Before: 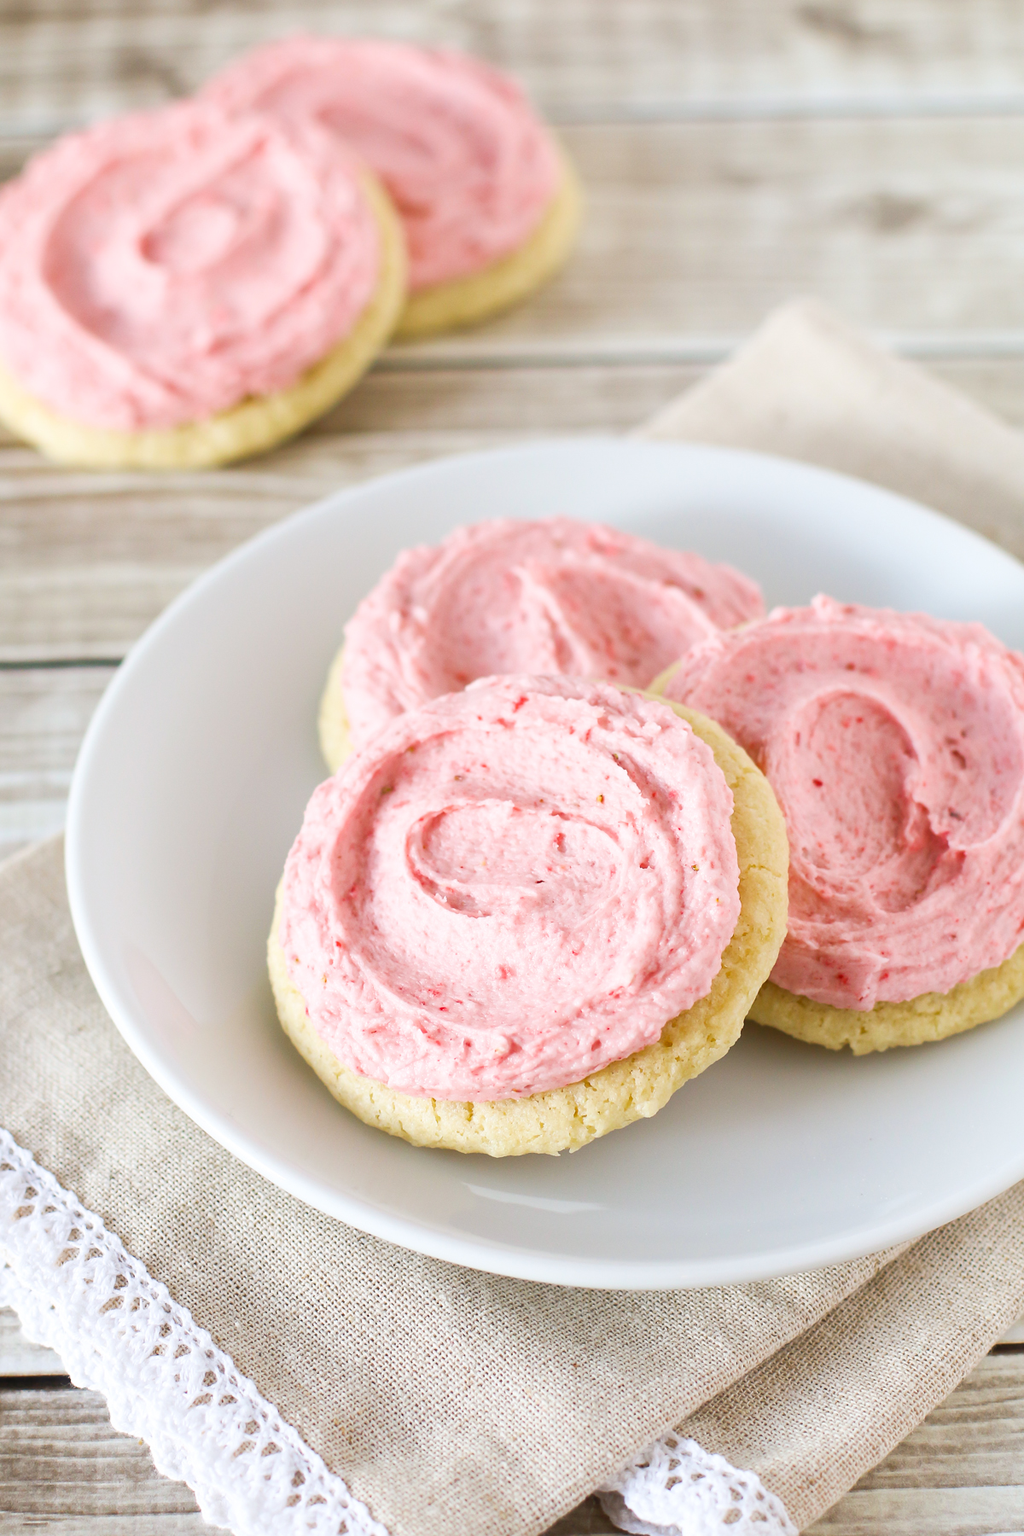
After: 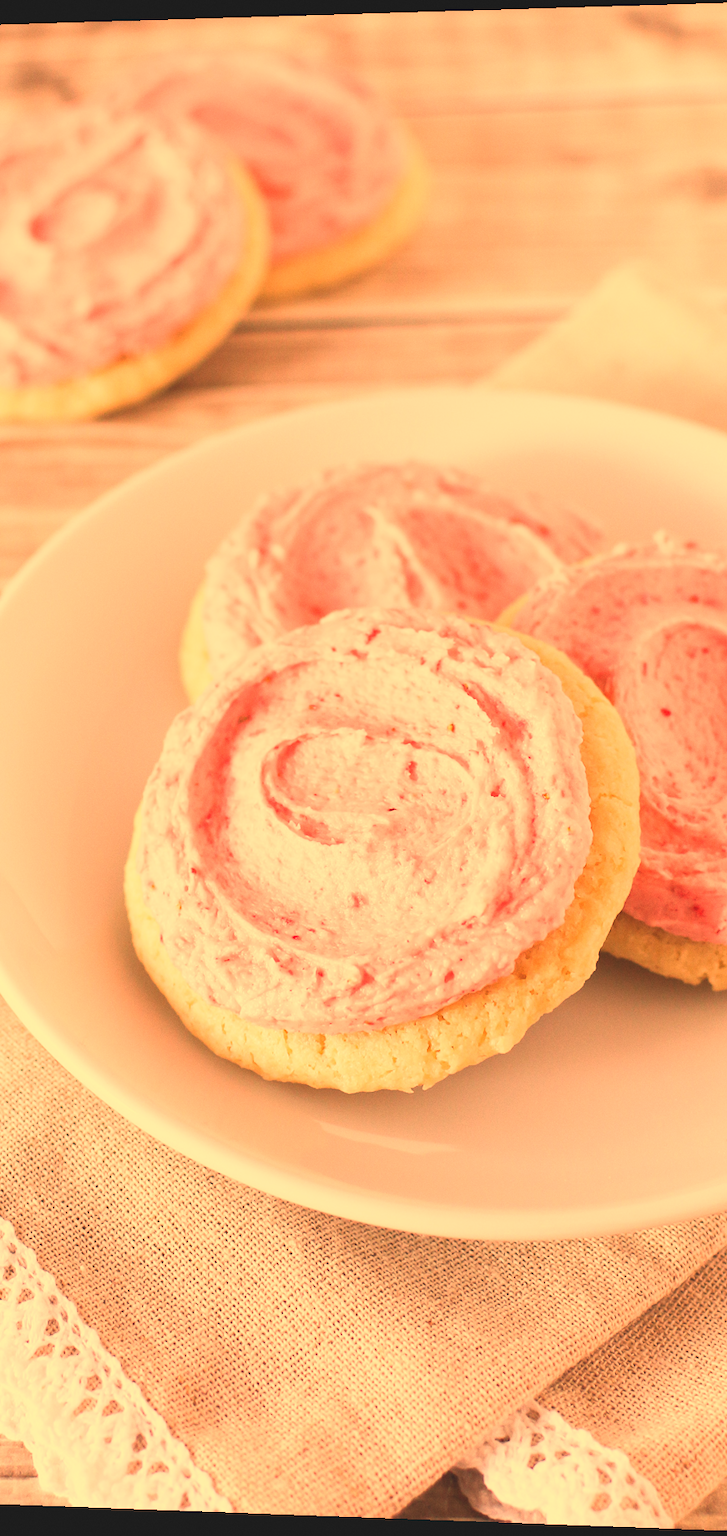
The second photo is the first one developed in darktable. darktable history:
white balance: red 1.467, blue 0.684
crop and rotate: left 15.546%, right 17.787%
grain: coarseness 0.09 ISO, strength 10%
exposure: black level correction -0.014, exposure -0.193 EV, compensate highlight preservation false
rotate and perspective: rotation 0.128°, lens shift (vertical) -0.181, lens shift (horizontal) -0.044, shear 0.001, automatic cropping off
